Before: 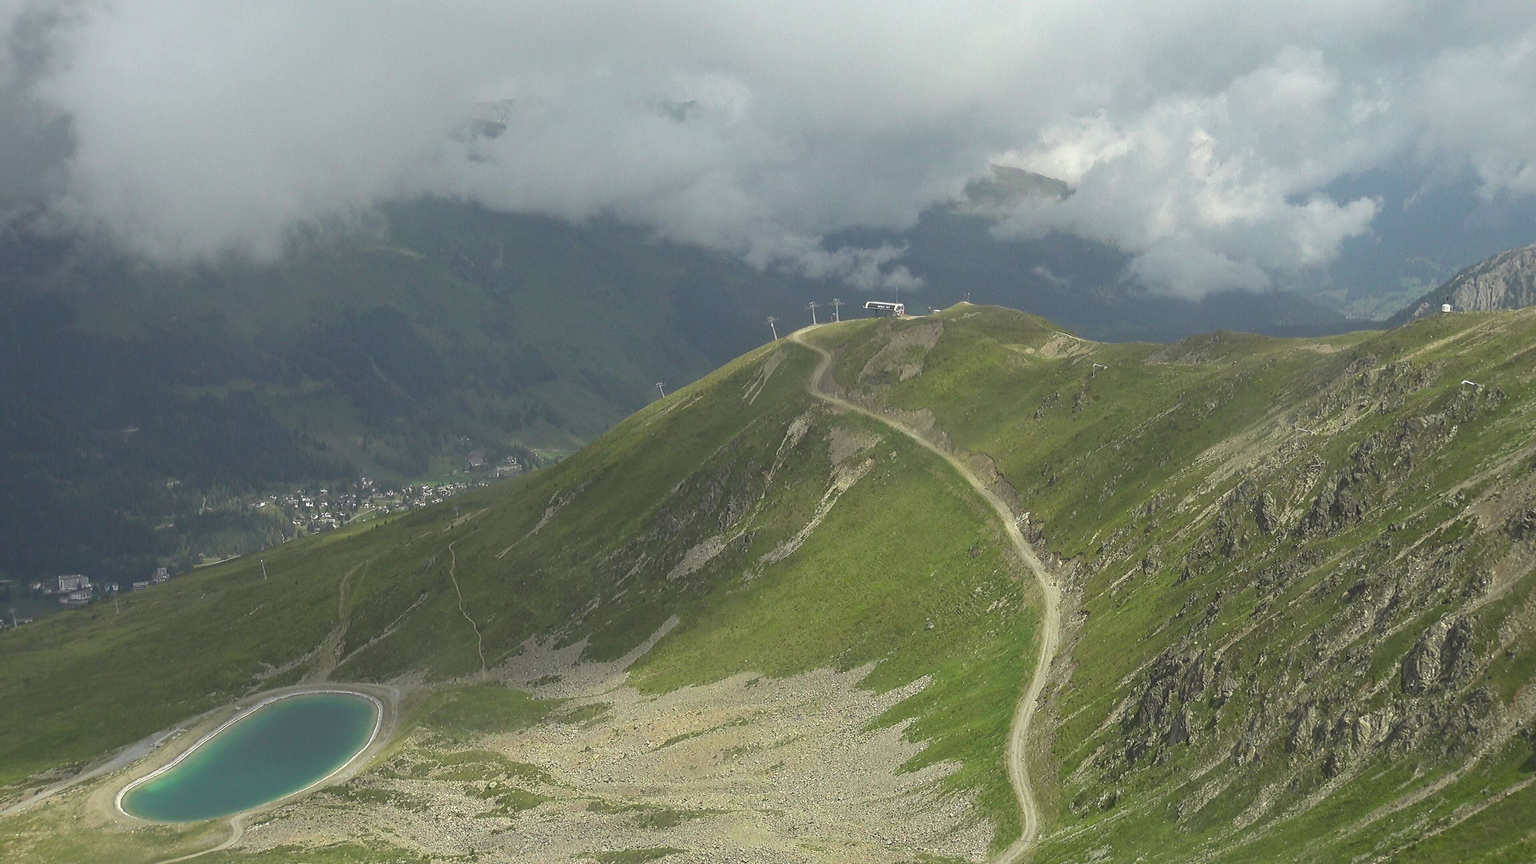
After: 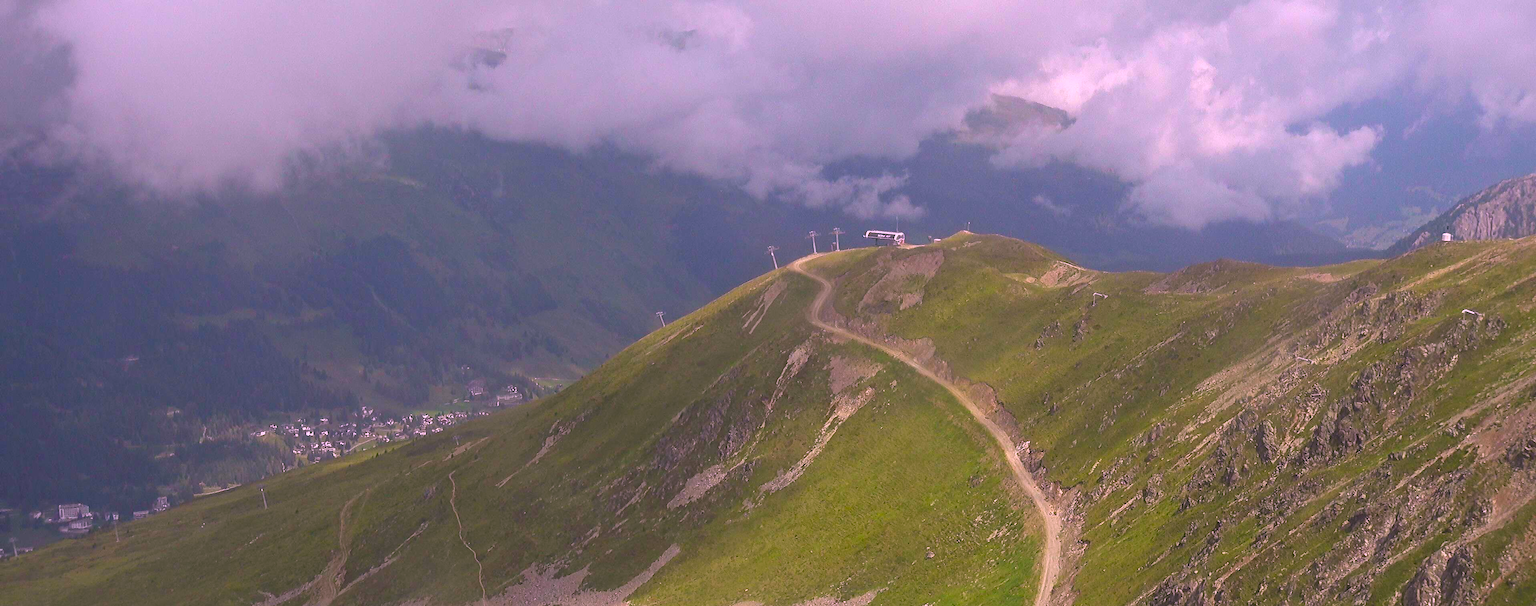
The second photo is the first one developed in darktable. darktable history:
crop and rotate: top 8.262%, bottom 21.527%
color correction: highlights a* 19.26, highlights b* -12.05, saturation 1.7
